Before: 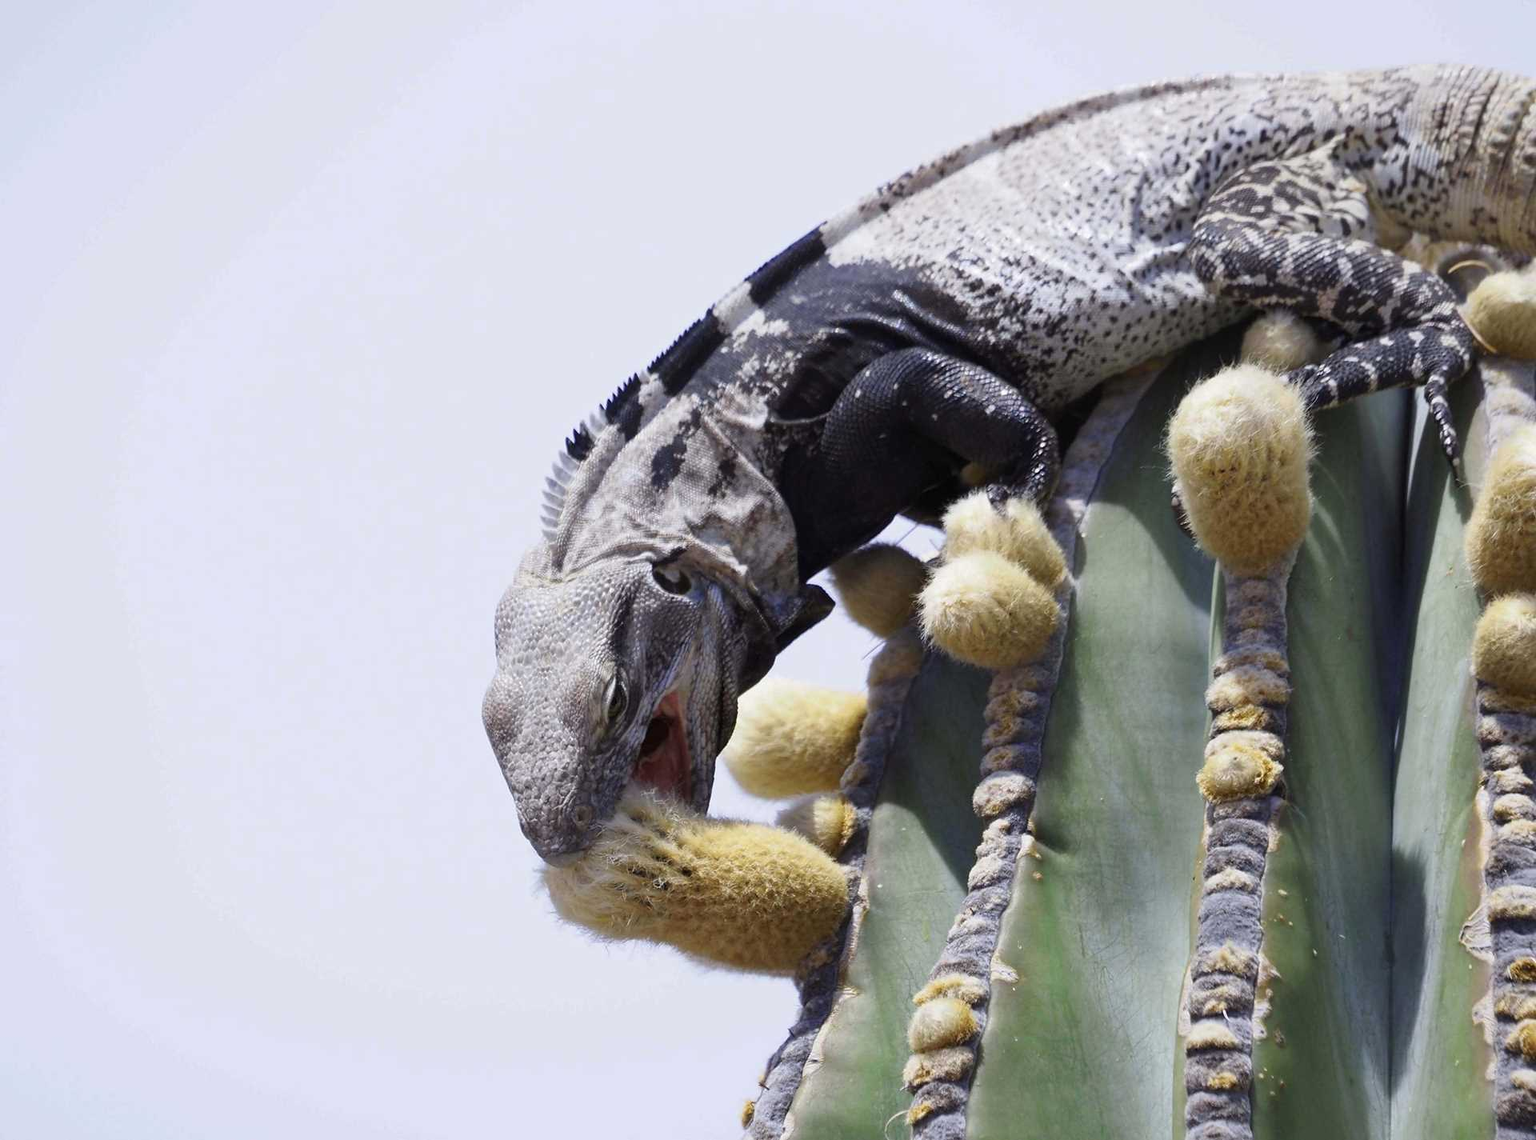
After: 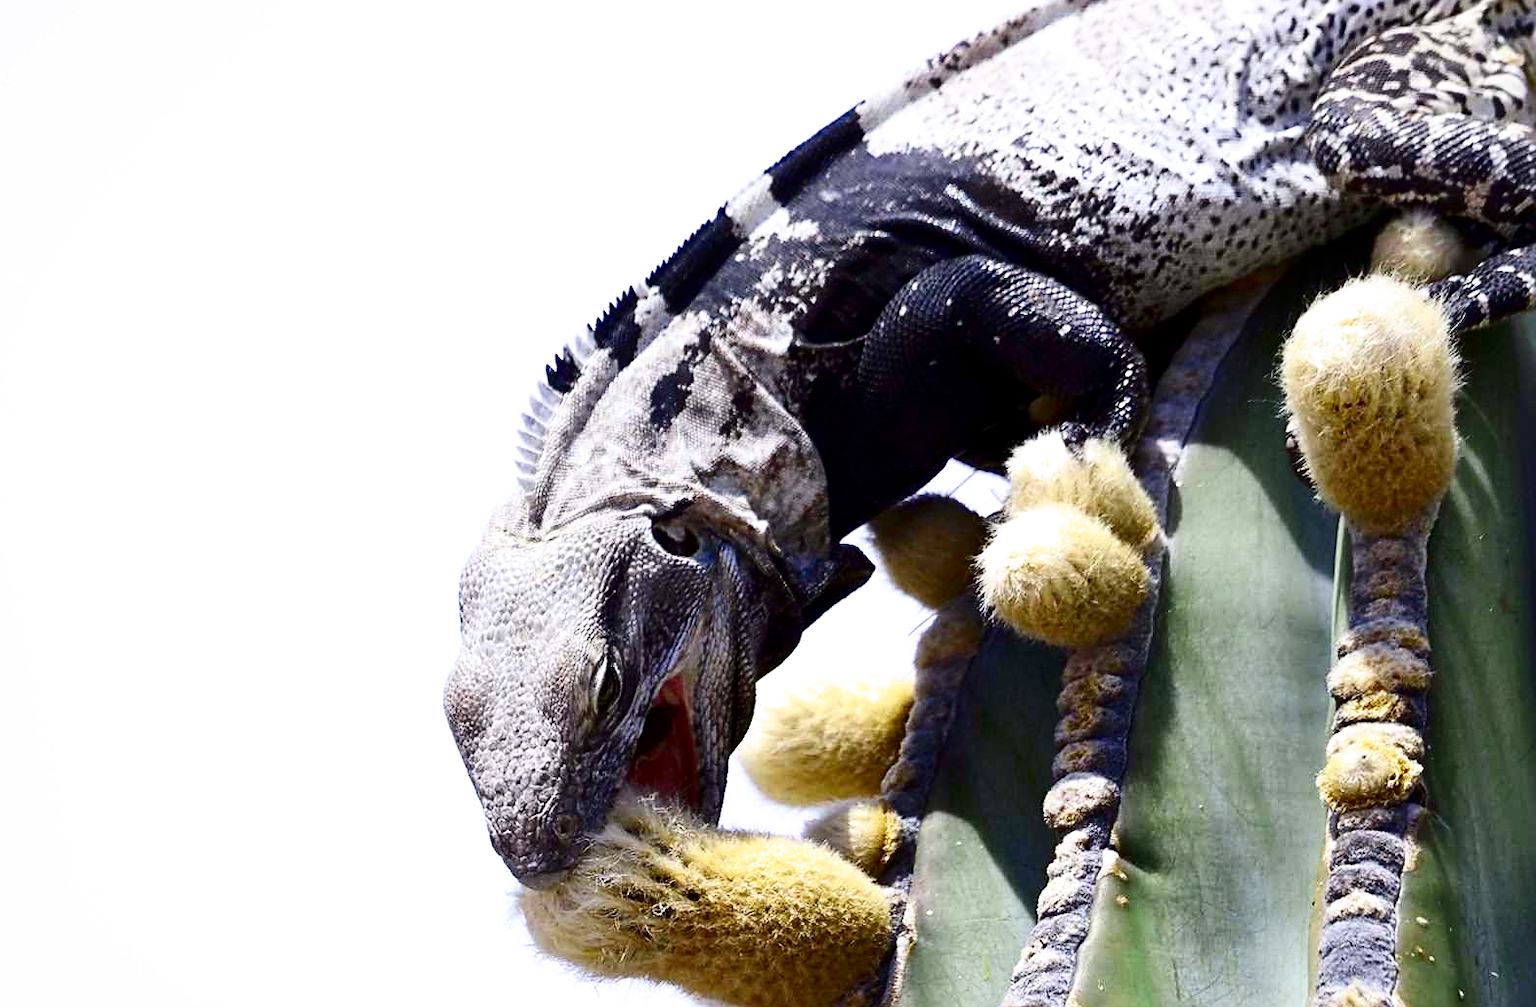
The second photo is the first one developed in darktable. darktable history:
crop: left 7.786%, top 12.215%, right 10.345%, bottom 15.44%
filmic rgb: middle gray luminance 18.34%, black relative exposure -11.47 EV, white relative exposure 2.57 EV, target black luminance 0%, hardness 8.42, latitude 98.15%, contrast 1.083, shadows ↔ highlights balance 0.583%, add noise in highlights 0.001, preserve chrominance no, color science v3 (2019), use custom middle-gray values true, contrast in highlights soft
contrast brightness saturation: contrast 0.211, brightness -0.114, saturation 0.207
exposure: black level correction 0.001, exposure 0.499 EV, compensate exposure bias true, compensate highlight preservation false
sharpen: amount 0.492
